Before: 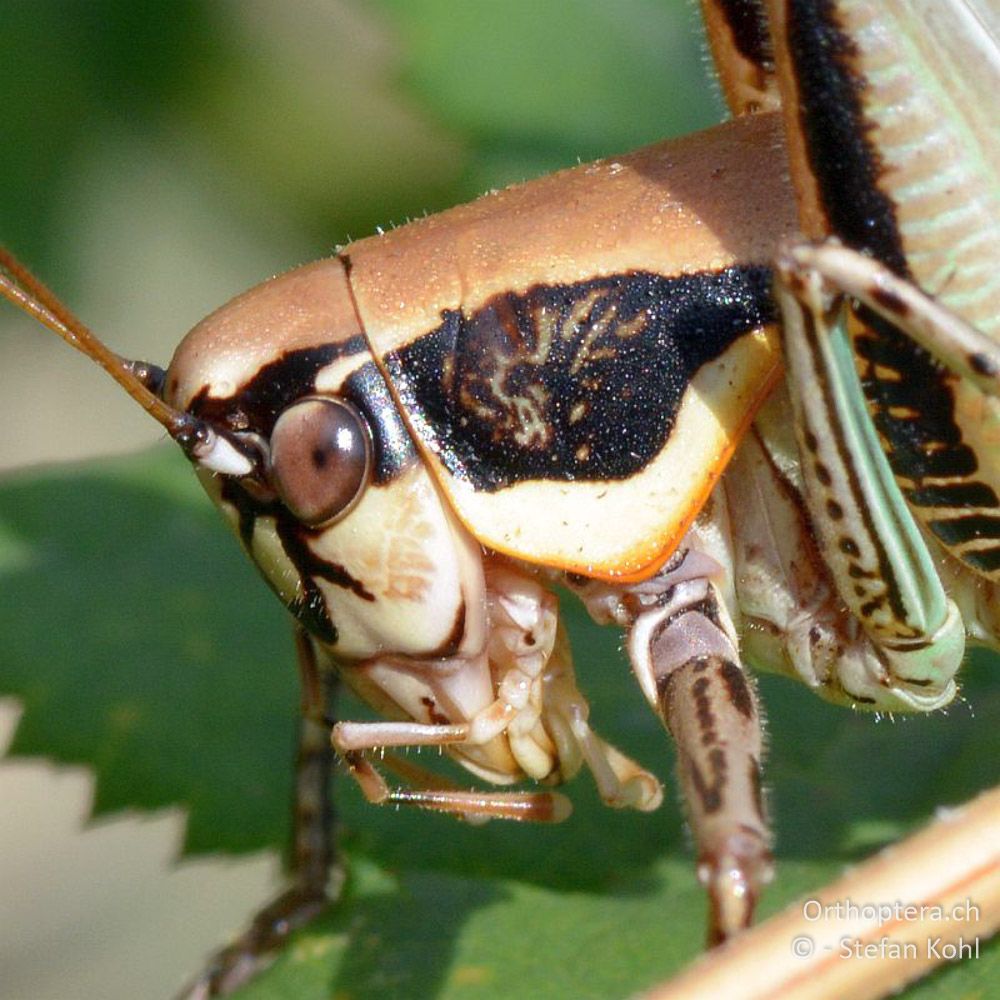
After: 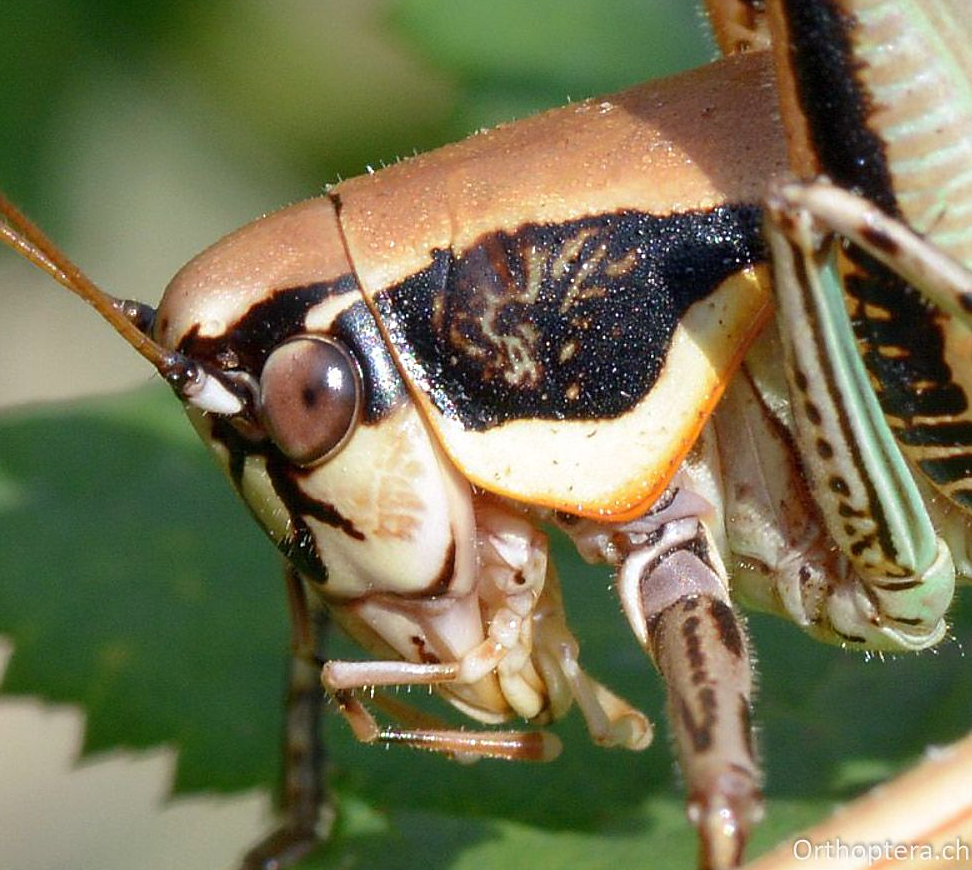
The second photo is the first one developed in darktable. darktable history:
sharpen: radius 1.857, amount 0.398, threshold 1.462
crop: left 1.093%, top 6.188%, right 1.624%, bottom 6.719%
